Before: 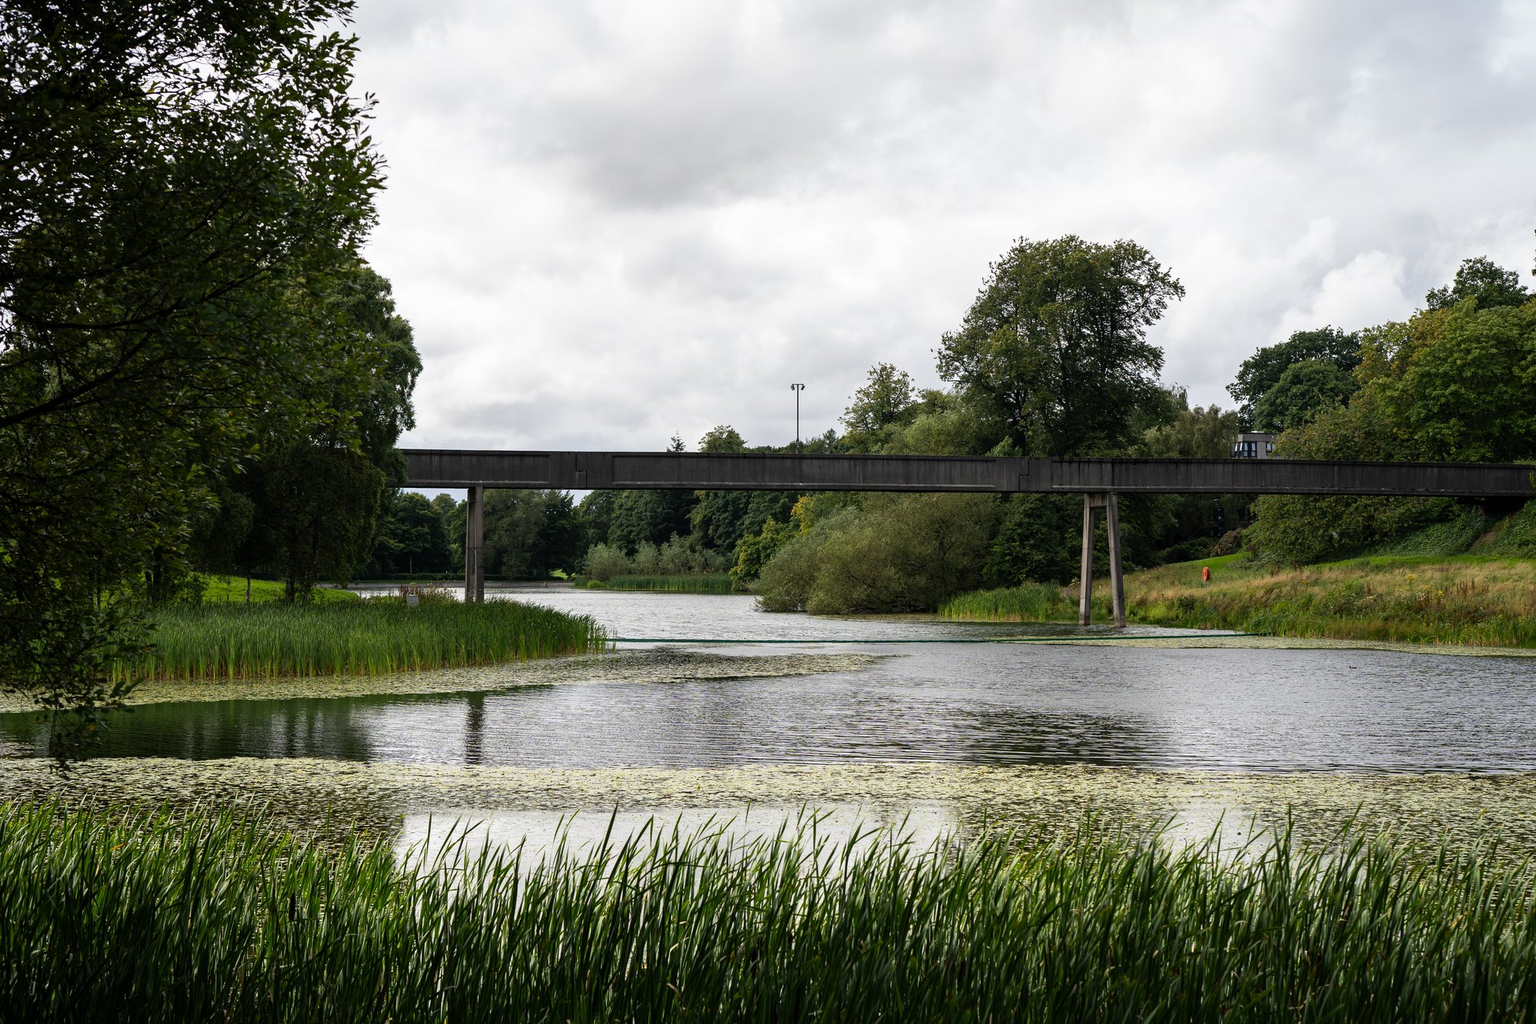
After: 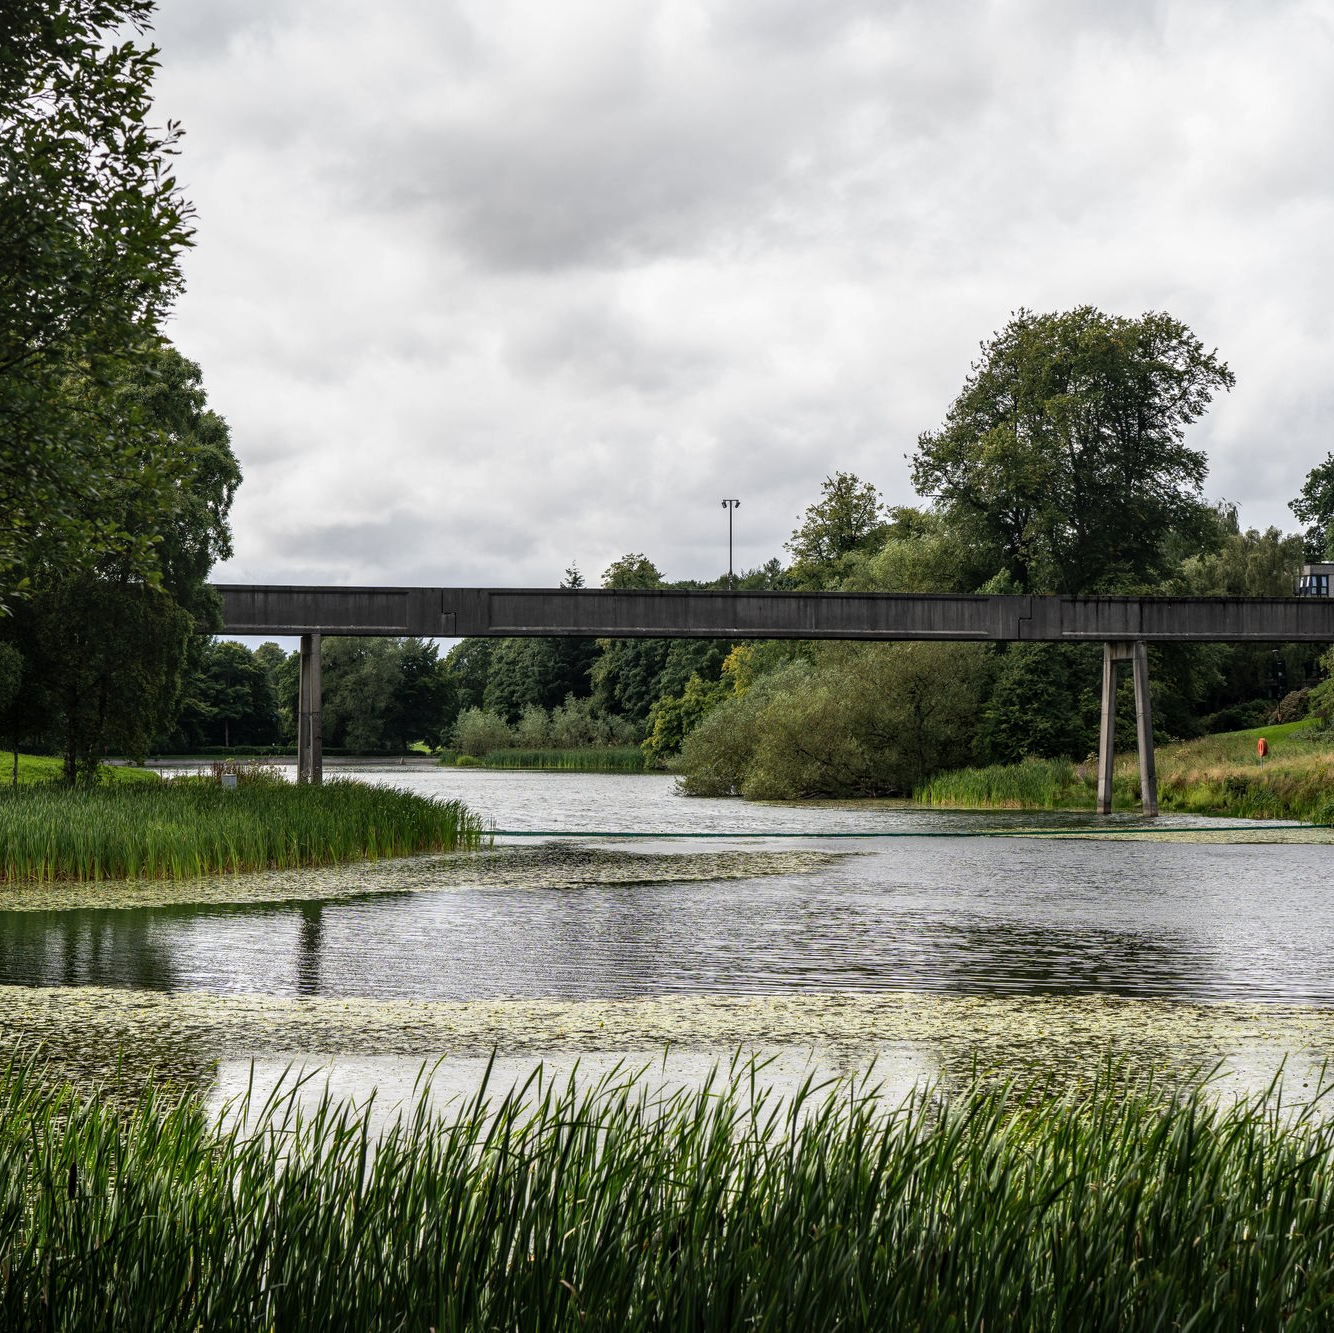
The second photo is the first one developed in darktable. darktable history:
crop and rotate: left 15.446%, right 17.836%
local contrast: on, module defaults
